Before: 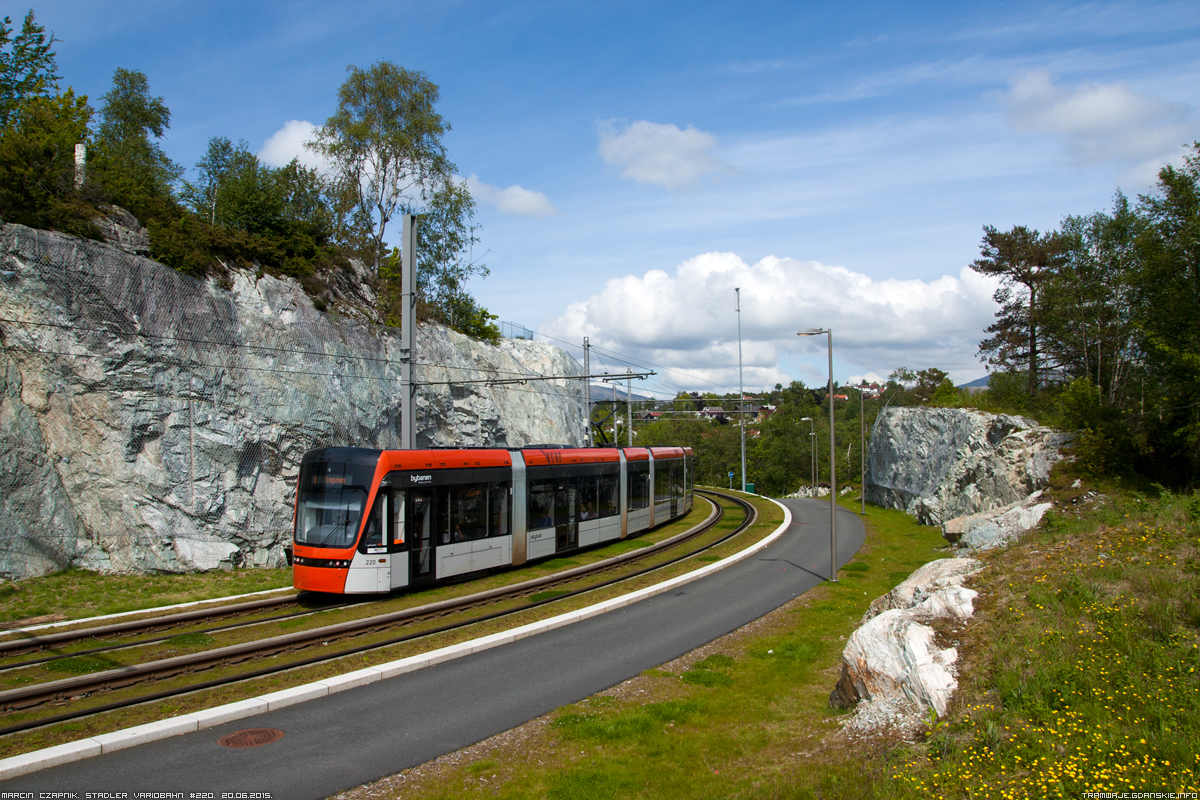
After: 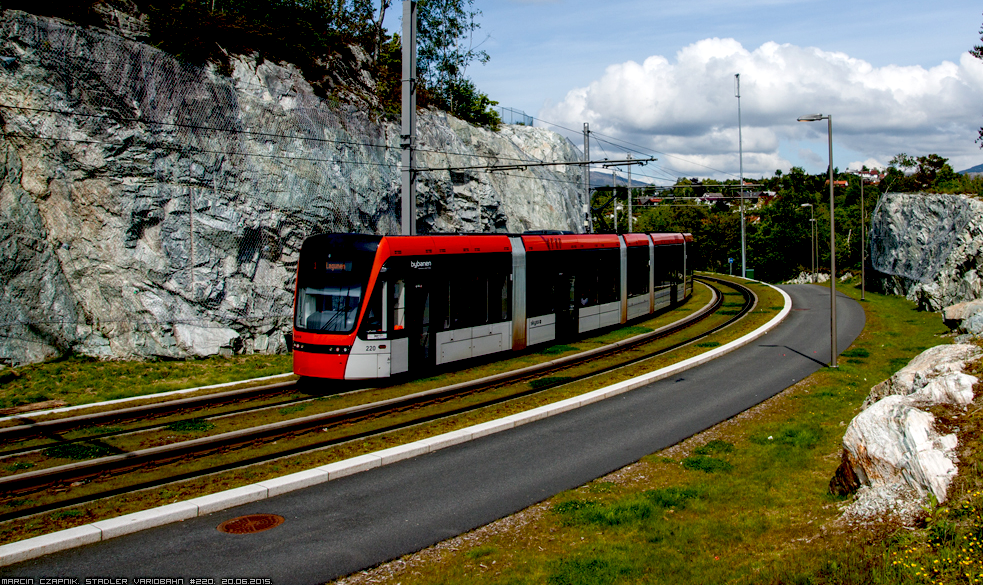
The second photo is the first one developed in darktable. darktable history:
local contrast: on, module defaults
crop: top 26.764%, right 18.048%
exposure: black level correction 0.048, exposure 0.012 EV, compensate exposure bias true, compensate highlight preservation false
